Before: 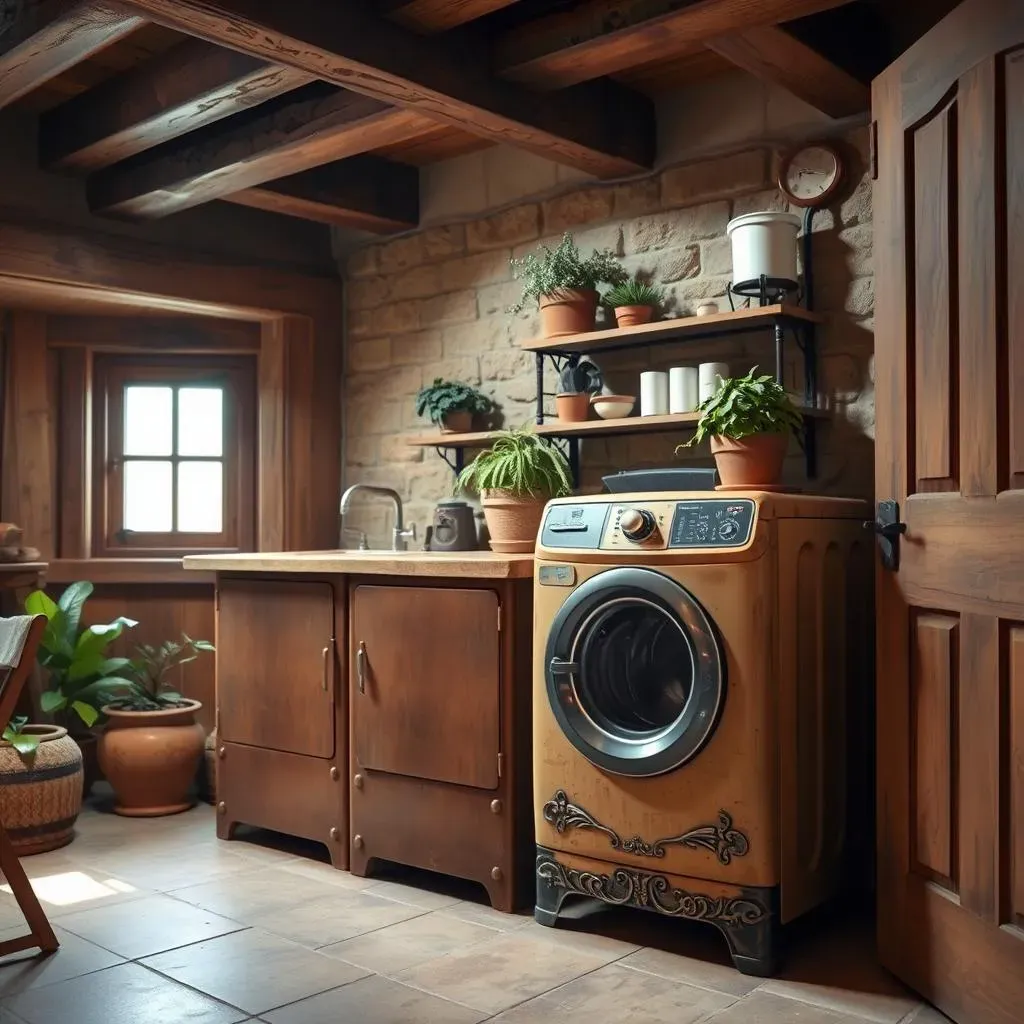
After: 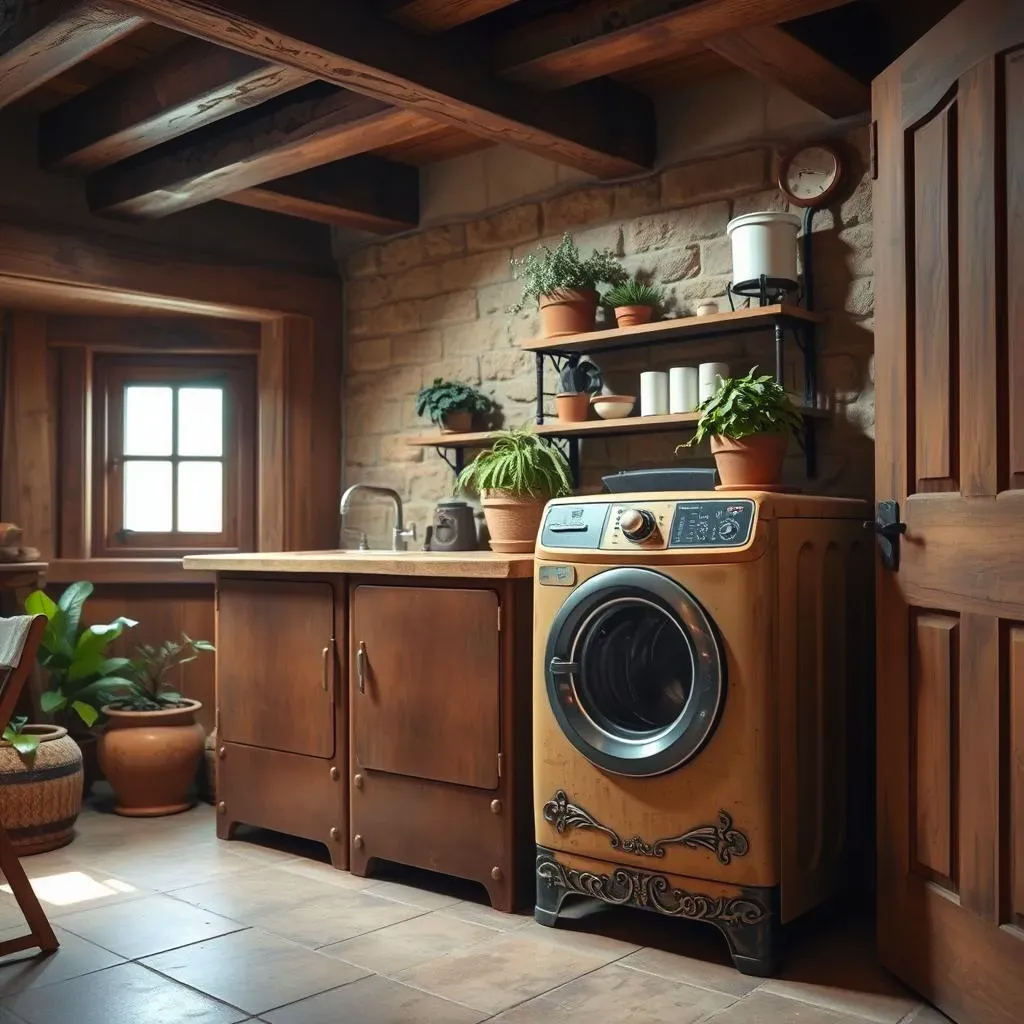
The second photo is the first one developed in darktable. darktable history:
color balance rgb: power › luminance -3.636%, power › hue 141.08°, global offset › luminance 0.216%, perceptual saturation grading › global saturation -0.054%, global vibrance 20%
